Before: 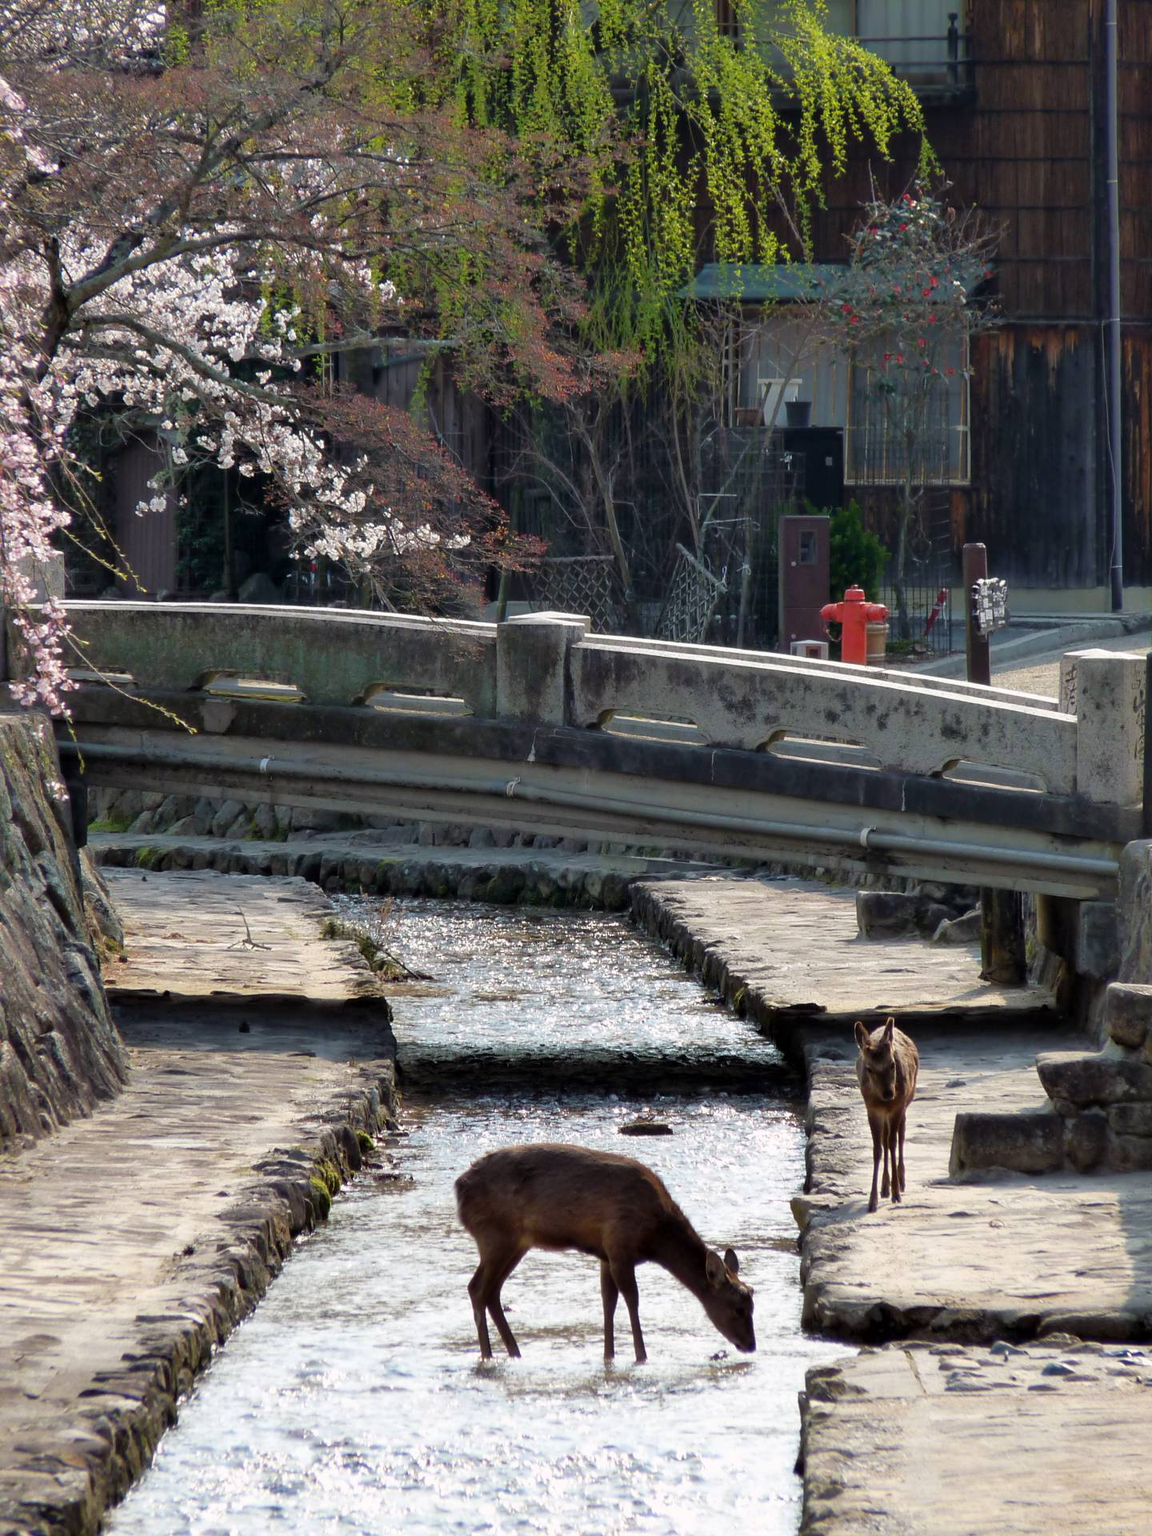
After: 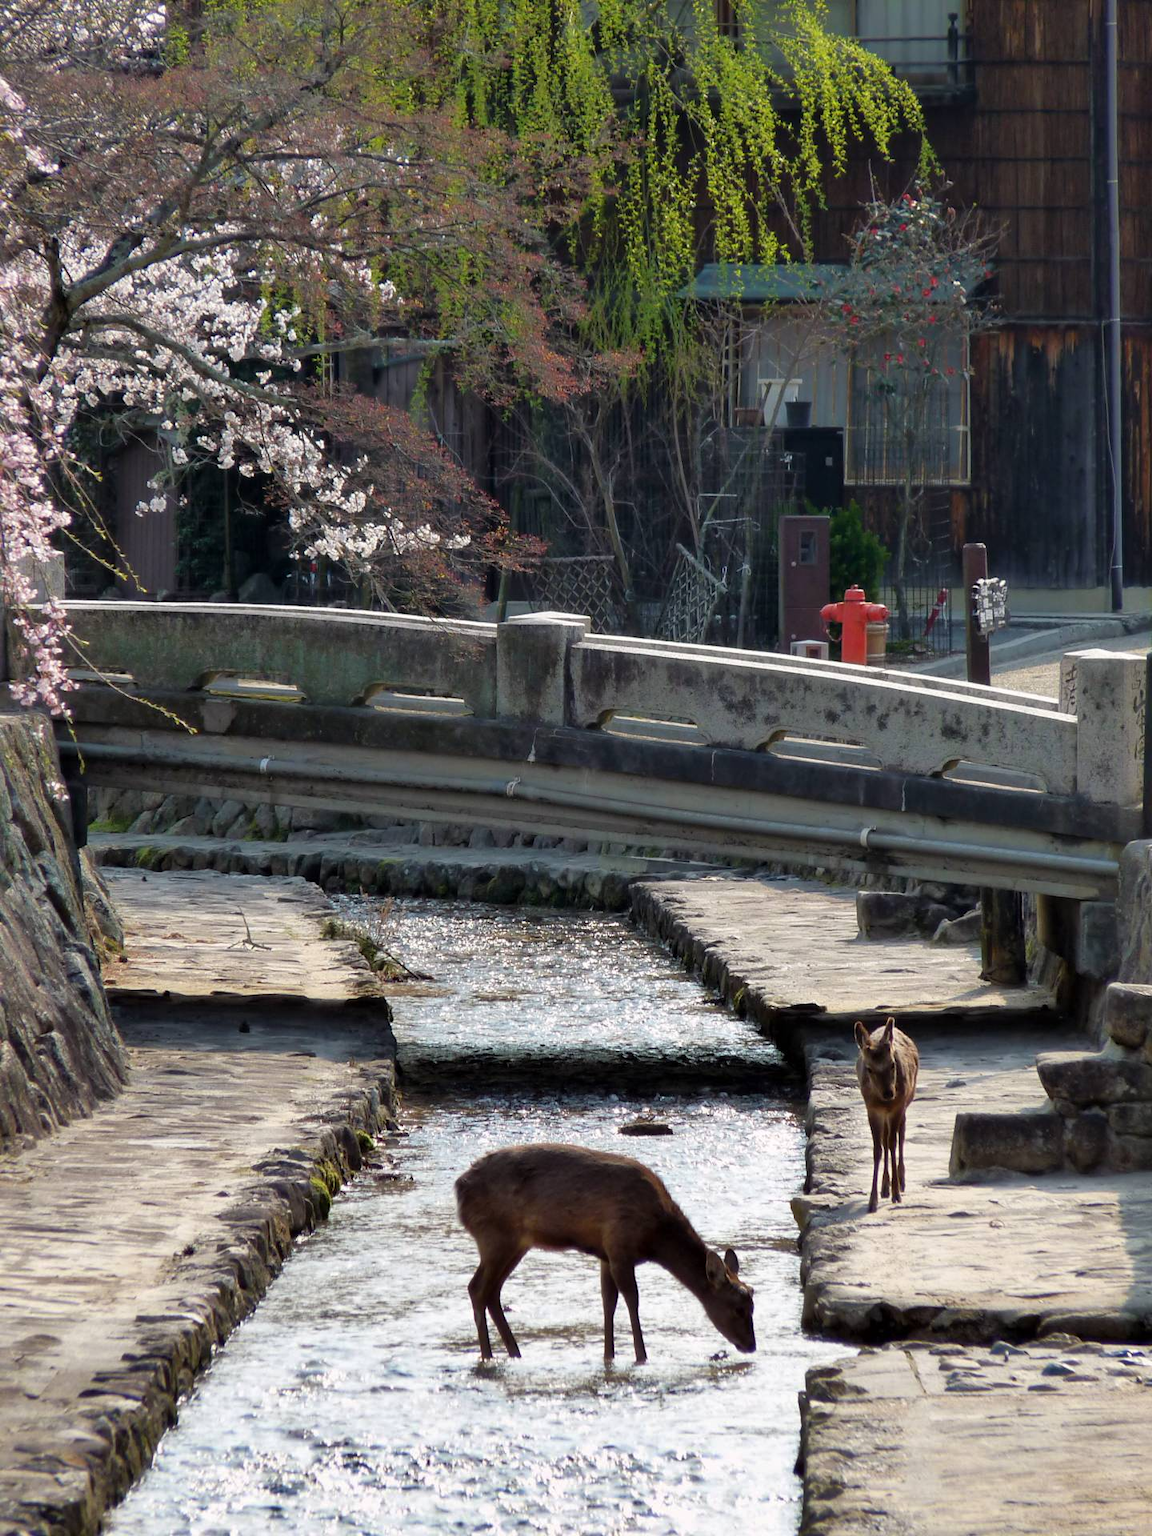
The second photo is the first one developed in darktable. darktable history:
shadows and highlights: shadows 4.64, soften with gaussian
